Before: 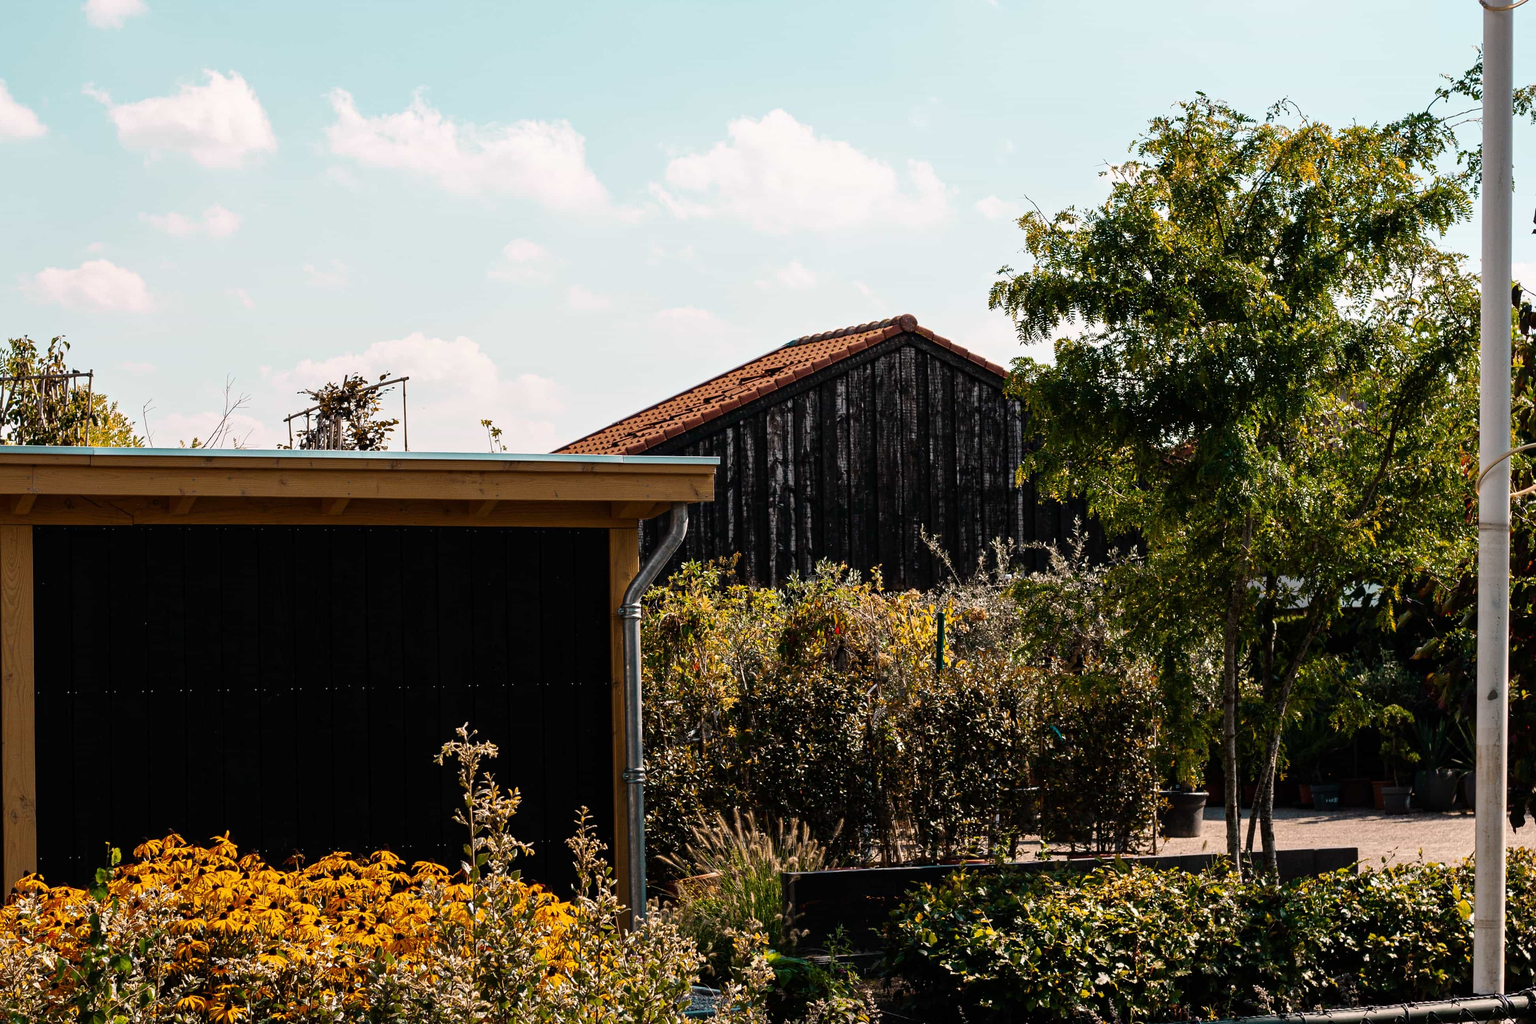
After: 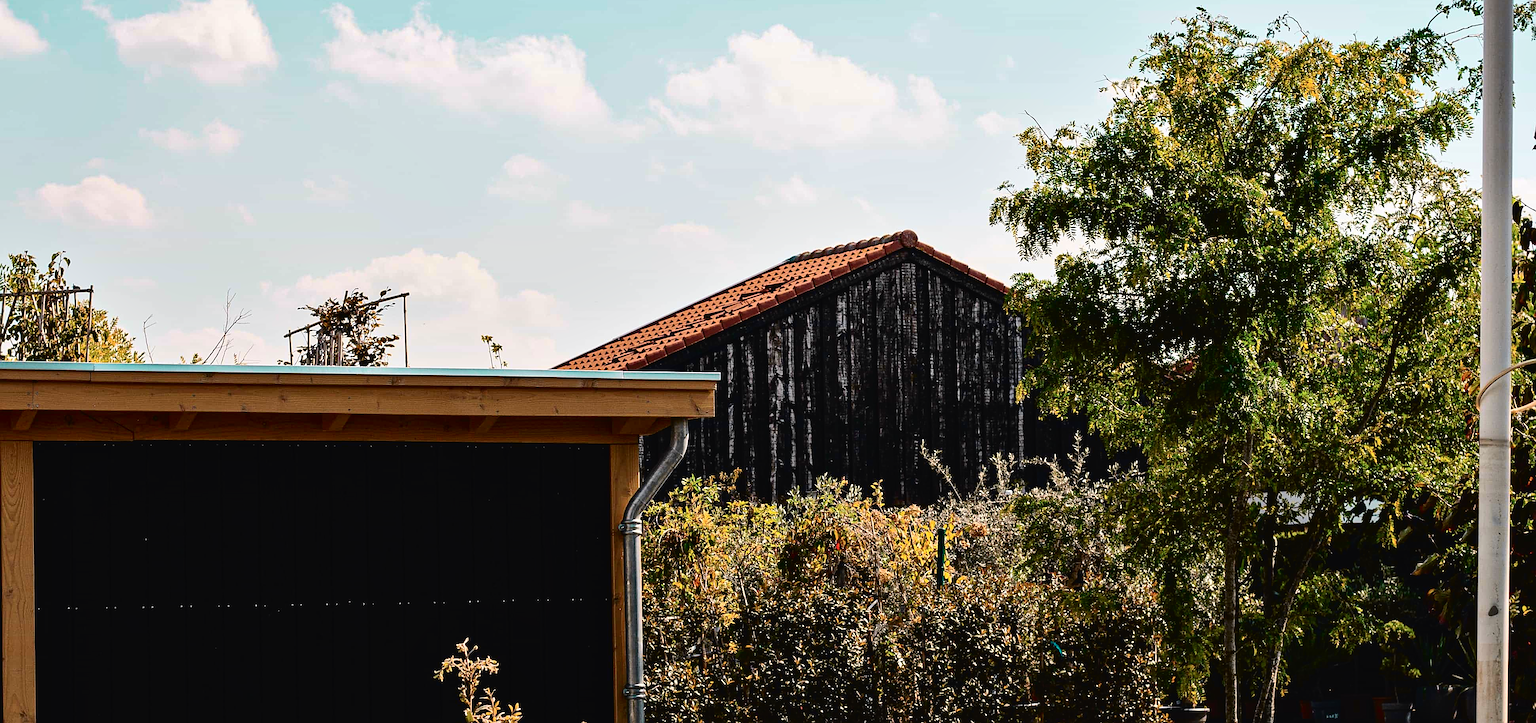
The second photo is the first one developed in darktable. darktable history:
crop and rotate: top 8.293%, bottom 20.996%
tone curve: curves: ch0 [(0, 0.018) (0.061, 0.041) (0.205, 0.191) (0.289, 0.292) (0.39, 0.424) (0.493, 0.551) (0.666, 0.743) (0.795, 0.841) (1, 0.998)]; ch1 [(0, 0) (0.385, 0.343) (0.439, 0.415) (0.494, 0.498) (0.501, 0.501) (0.51, 0.509) (0.548, 0.563) (0.586, 0.61) (0.684, 0.658) (0.783, 0.804) (1, 1)]; ch2 [(0, 0) (0.304, 0.31) (0.403, 0.399) (0.441, 0.428) (0.47, 0.469) (0.498, 0.496) (0.524, 0.538) (0.566, 0.579) (0.648, 0.665) (0.697, 0.699) (1, 1)], color space Lab, independent channels, preserve colors none
sharpen: on, module defaults
shadows and highlights: shadows 25, highlights -48, soften with gaussian
